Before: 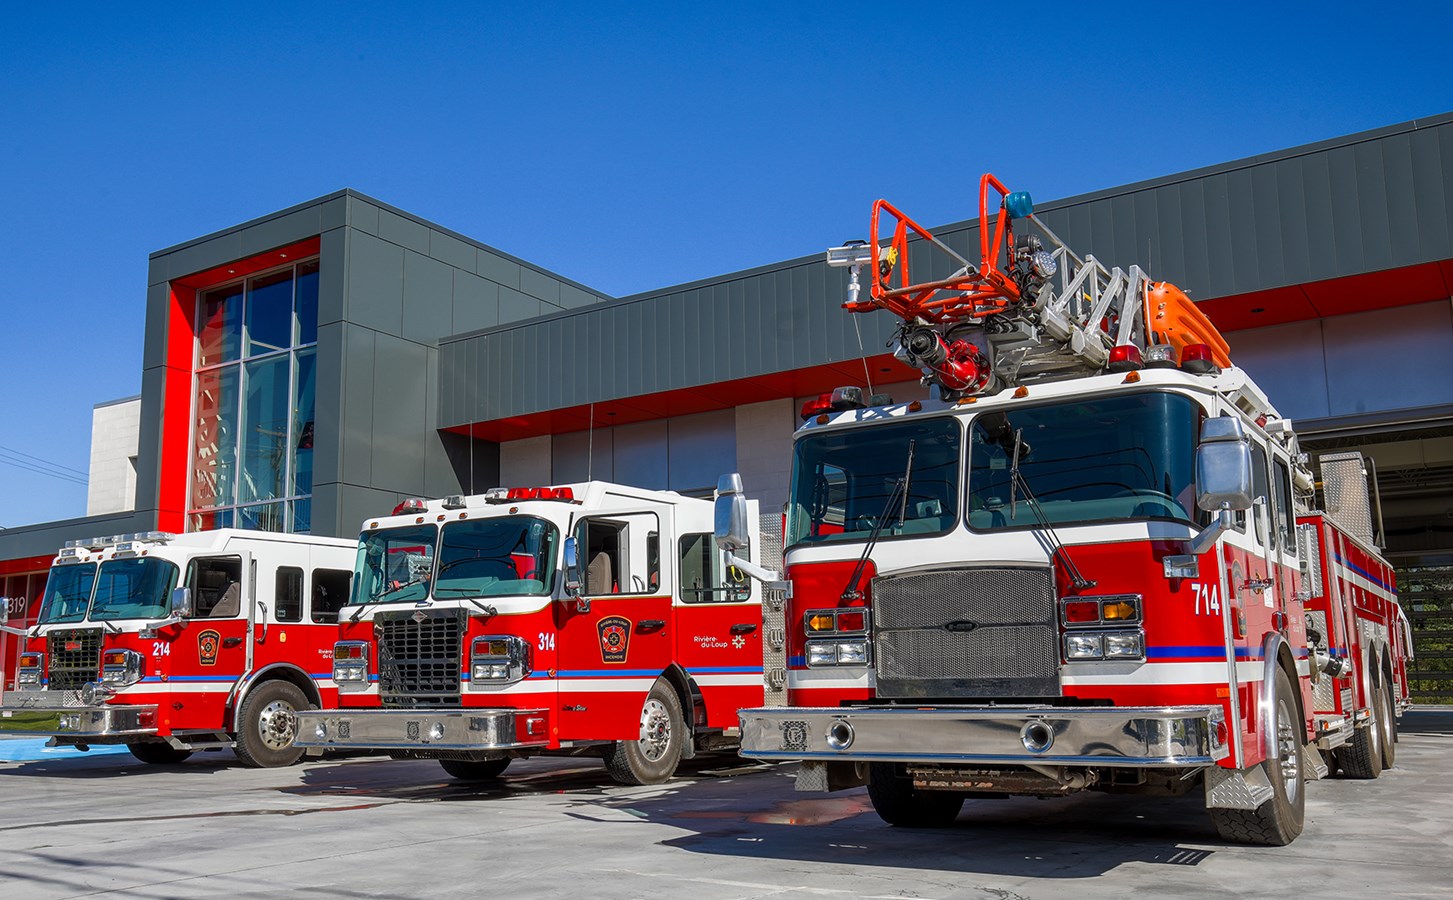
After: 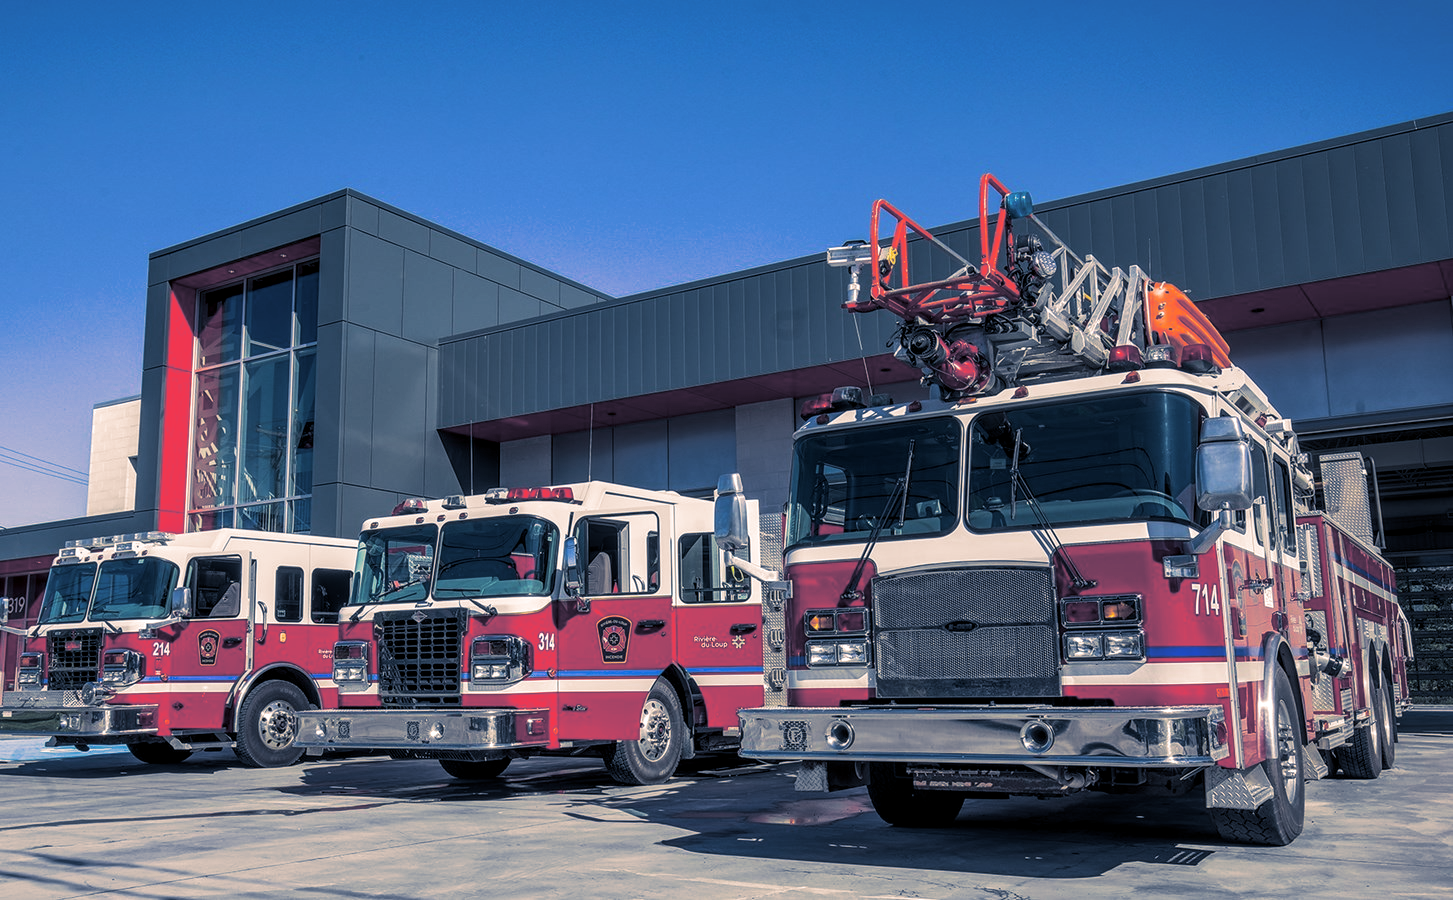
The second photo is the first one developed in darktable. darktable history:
local contrast: on, module defaults
split-toning: shadows › hue 226.8°, shadows › saturation 0.56, highlights › hue 28.8°, balance -40, compress 0%
